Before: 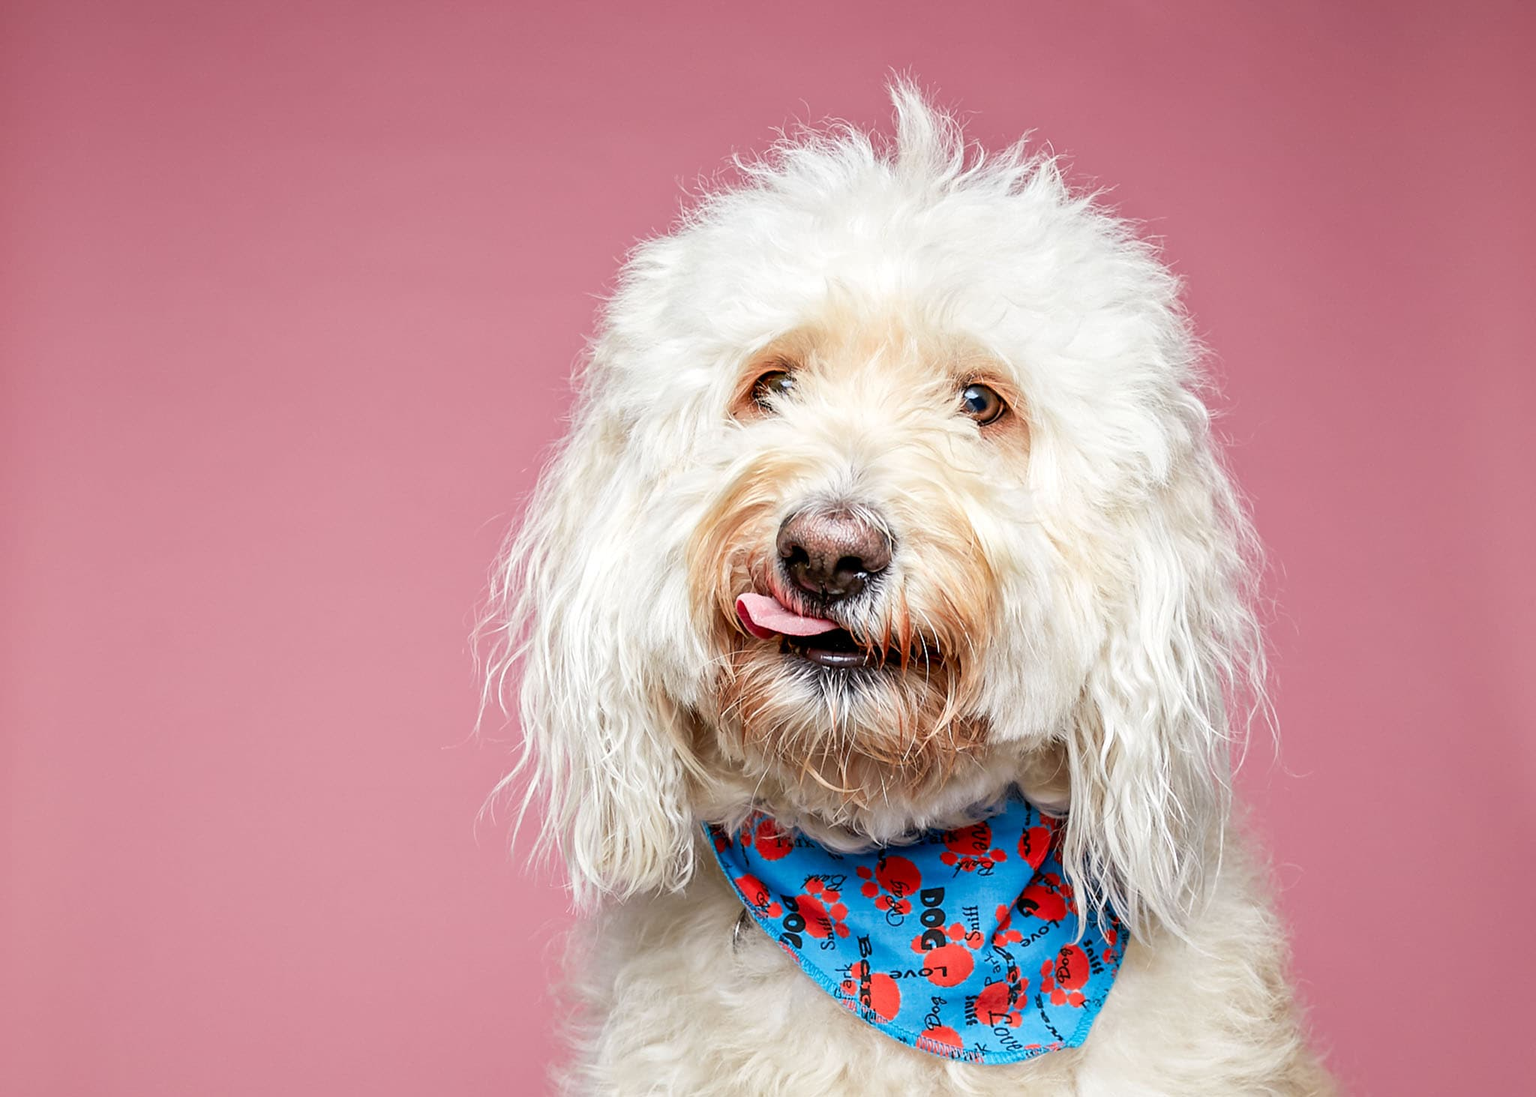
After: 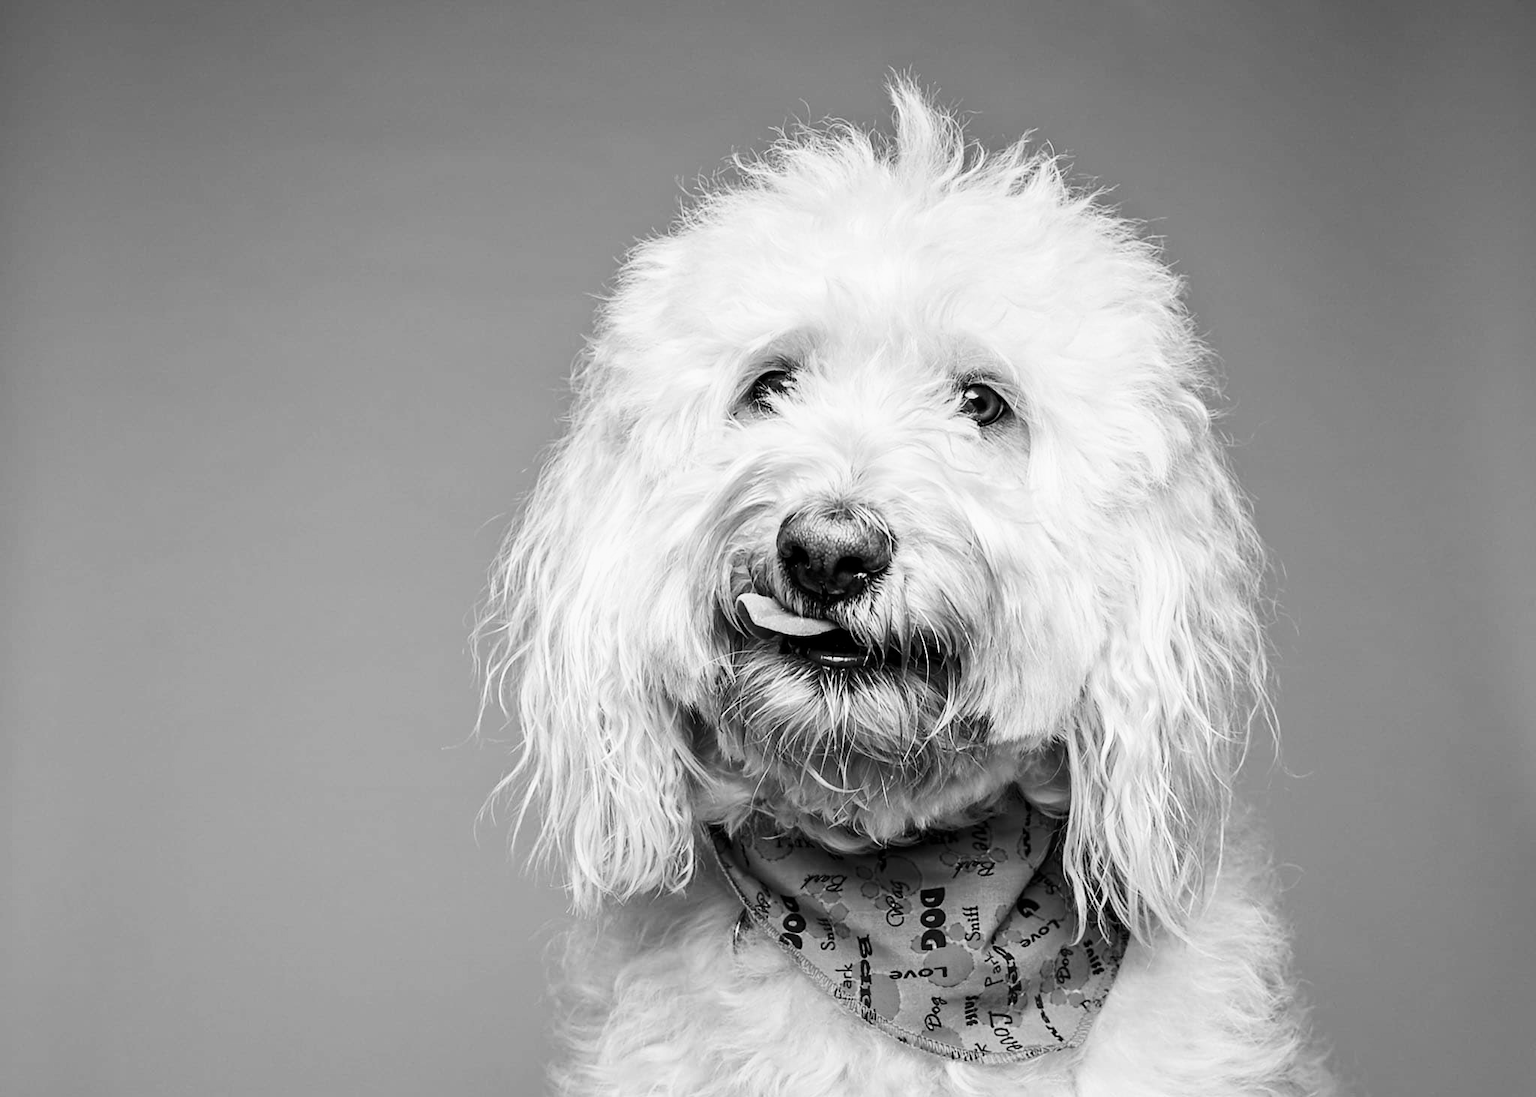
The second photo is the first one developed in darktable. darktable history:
monochrome: a 32, b 64, size 2.3
contrast brightness saturation: contrast 0.19, brightness -0.11, saturation 0.21
